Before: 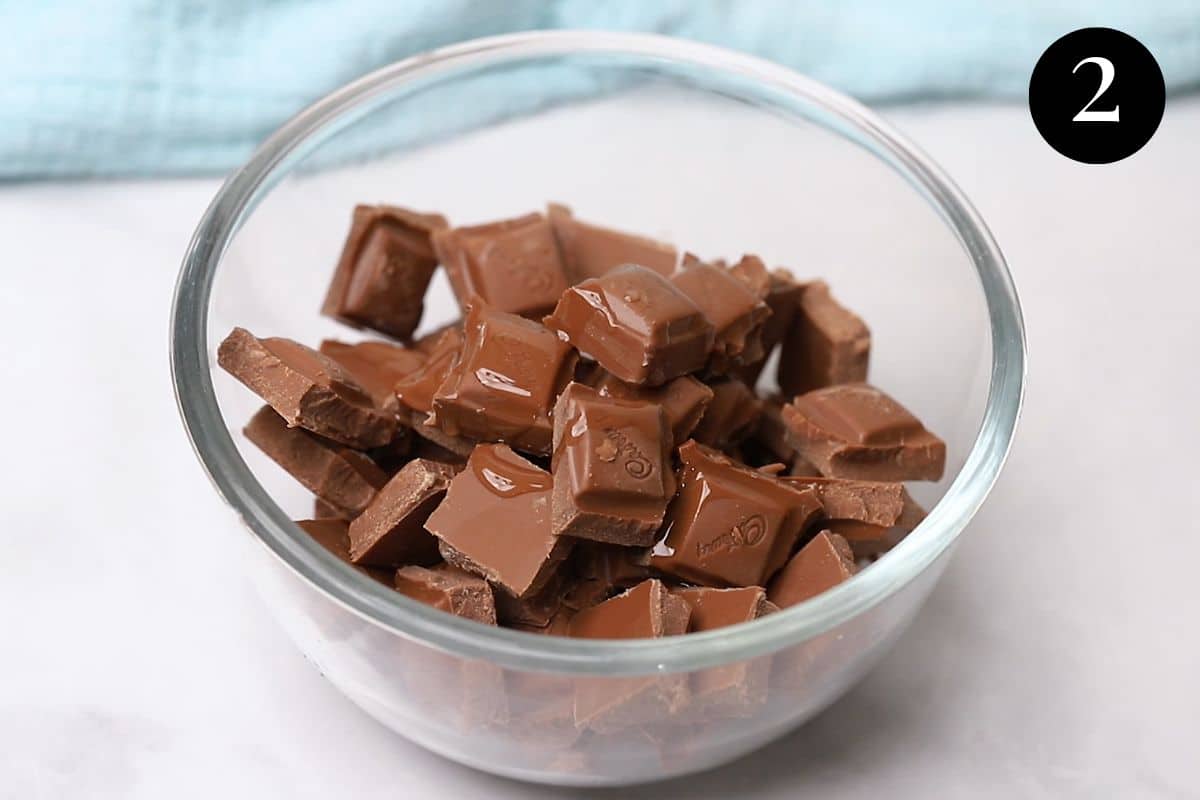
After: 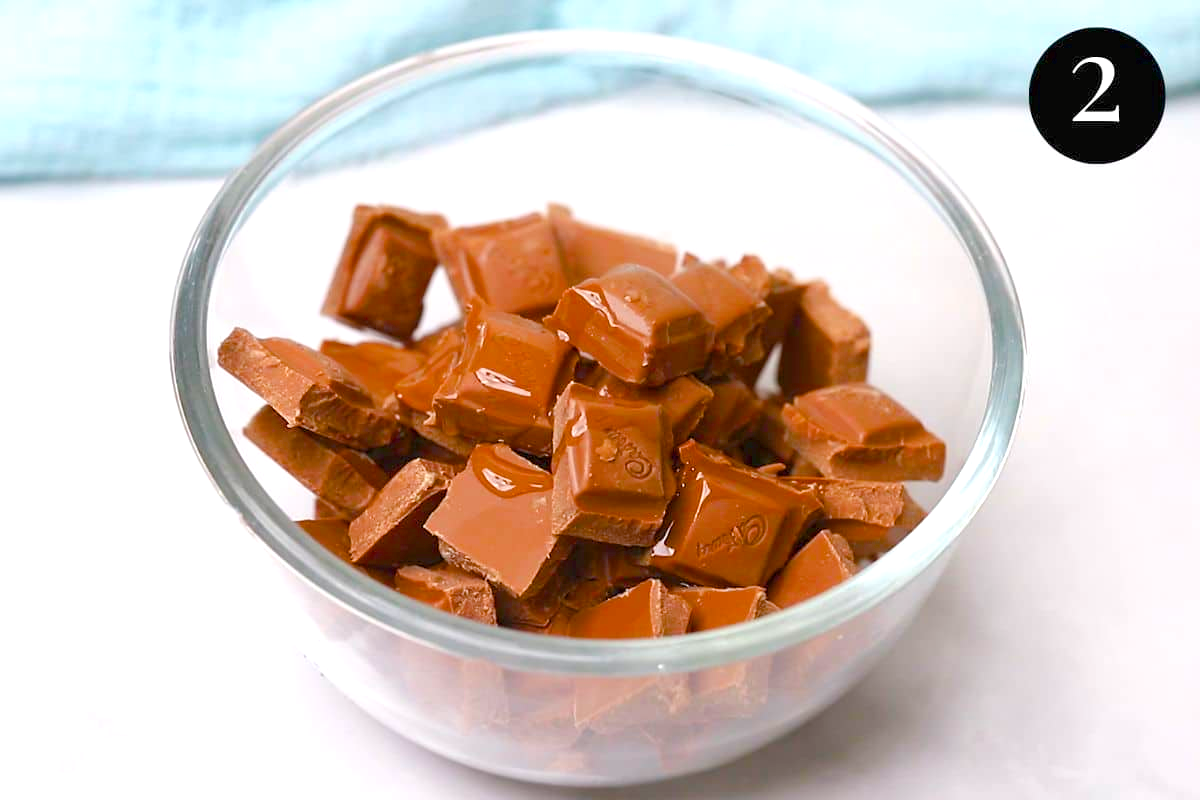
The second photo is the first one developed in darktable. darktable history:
color balance rgb: shadows lift › chroma 0.854%, shadows lift › hue 114.61°, perceptual saturation grading › global saturation 20%, perceptual saturation grading › highlights -25.239%, perceptual saturation grading › shadows 50.314%, perceptual brilliance grading › global brilliance 25.549%, global vibrance 24.069%, contrast -24.42%
